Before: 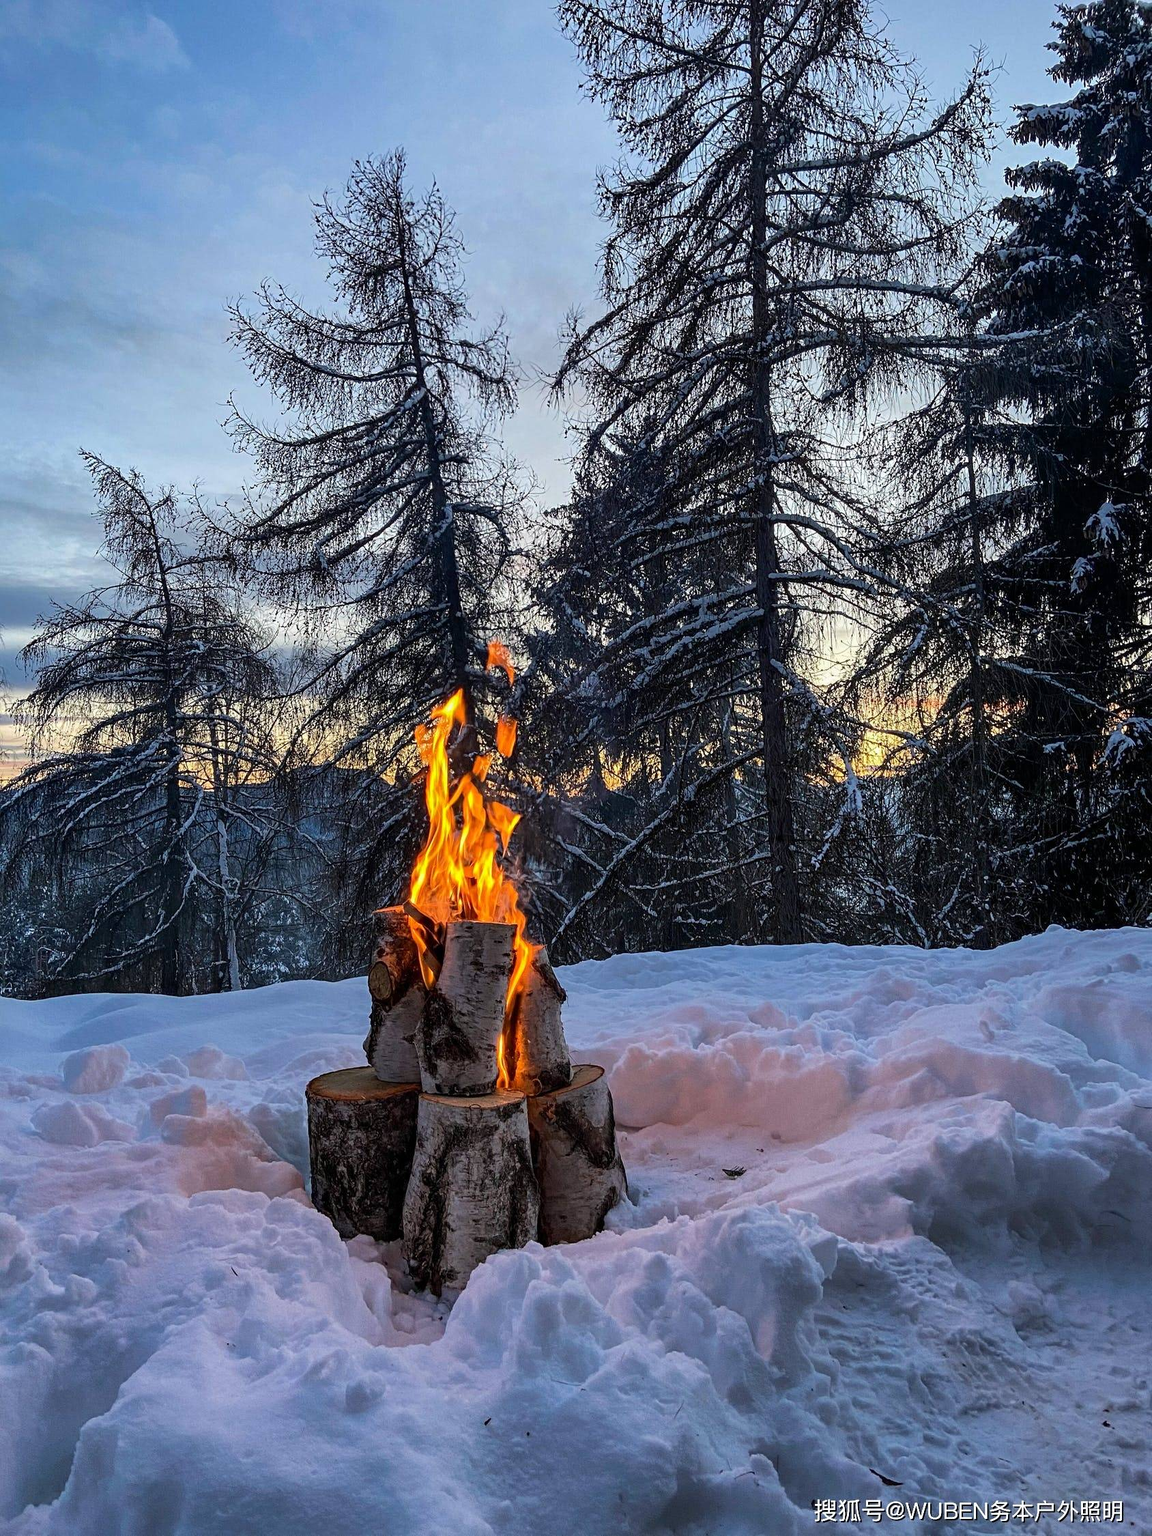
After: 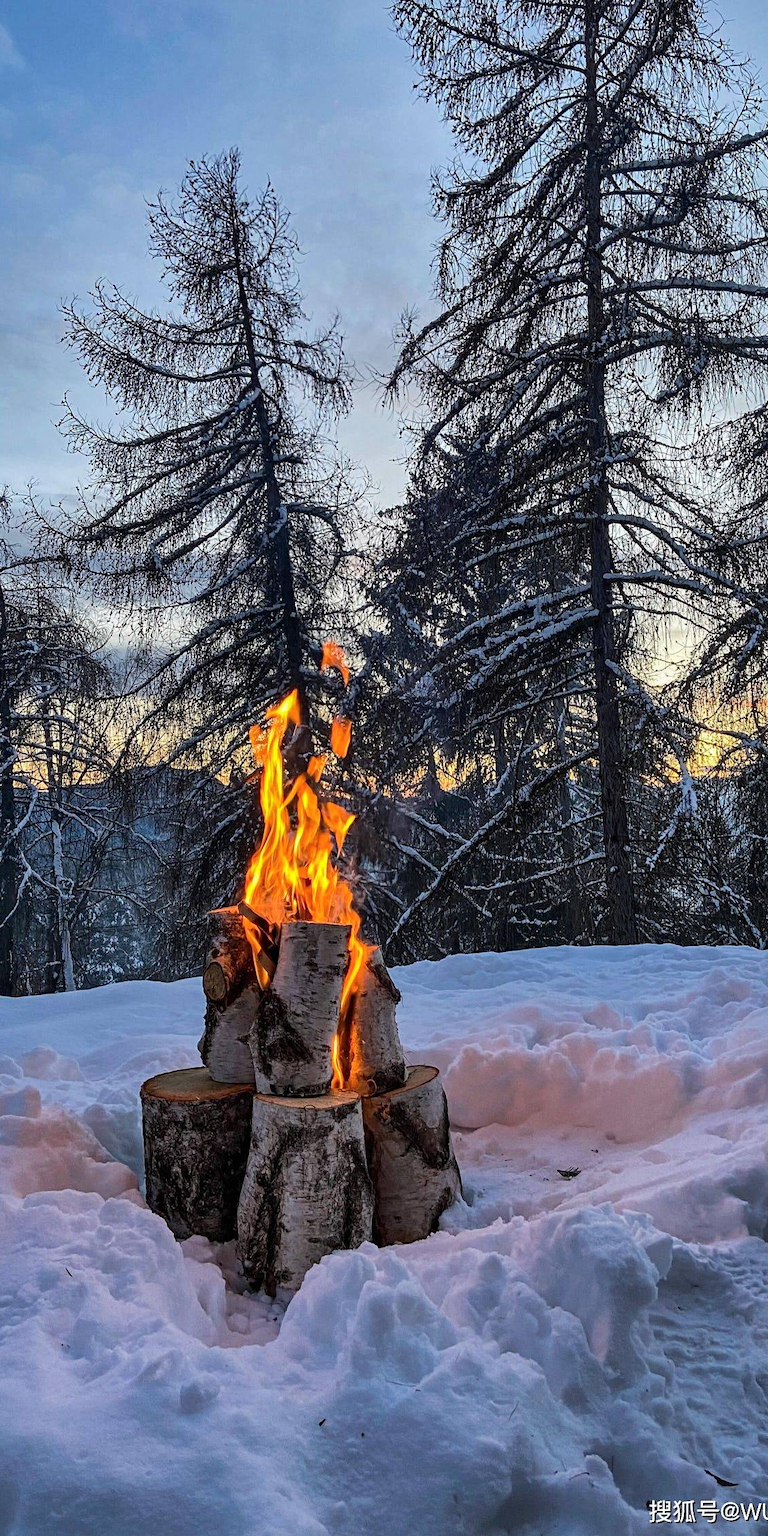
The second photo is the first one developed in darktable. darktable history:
crop and rotate: left 14.407%, right 18.943%
shadows and highlights: shadows 40.17, highlights -55.12, low approximation 0.01, soften with gaussian
